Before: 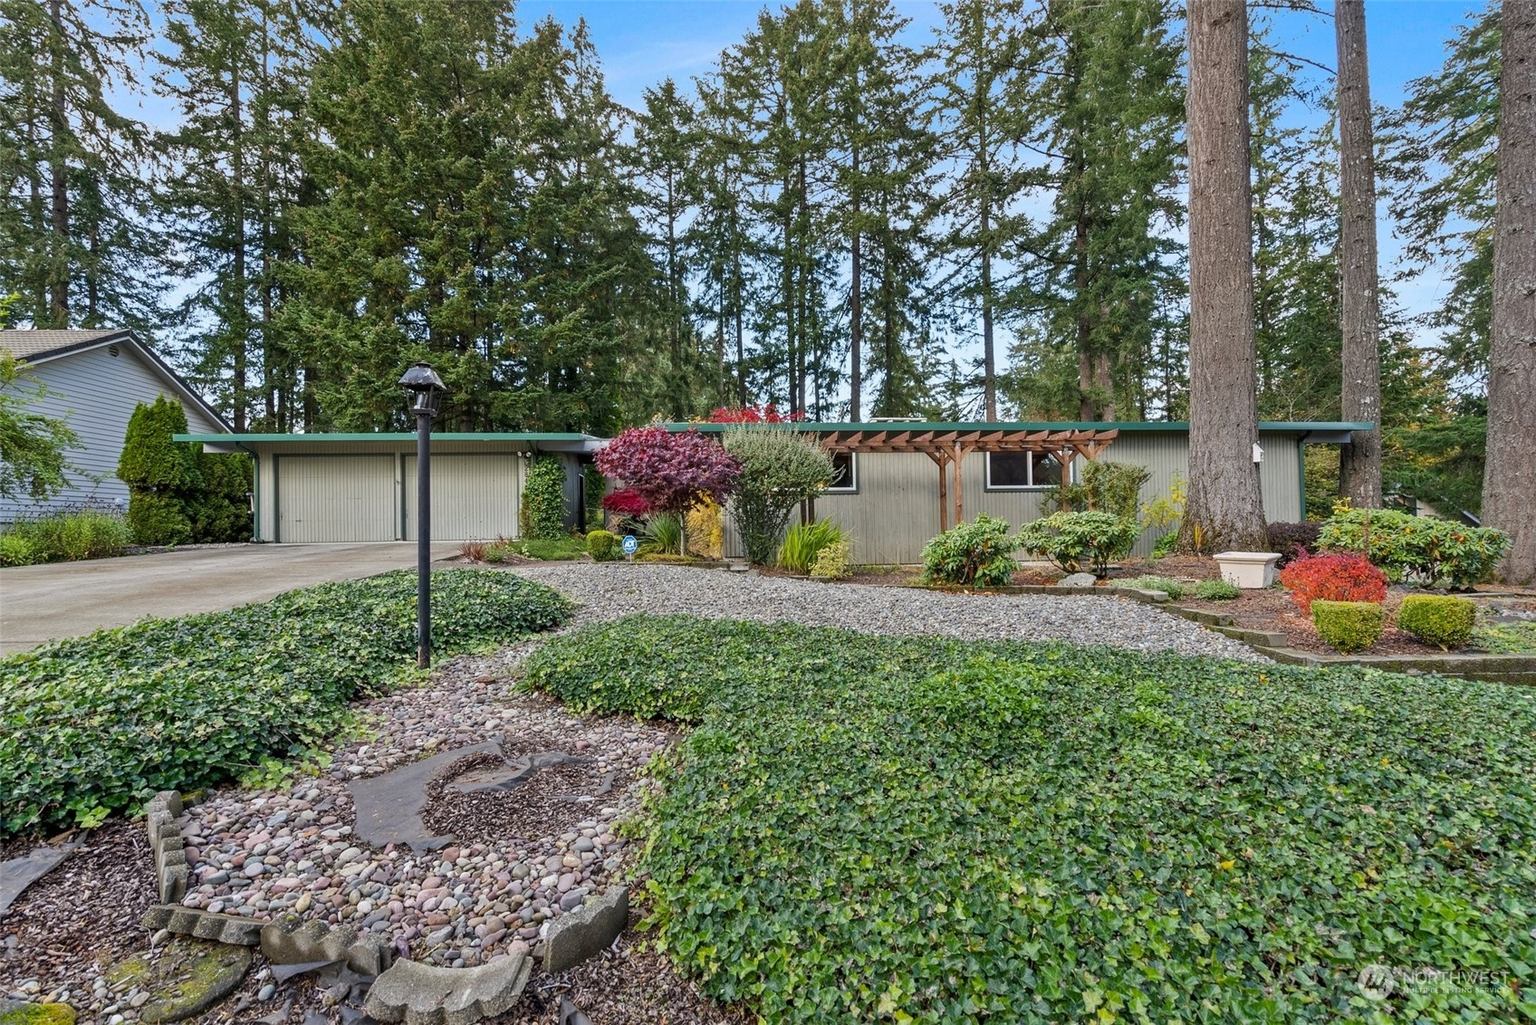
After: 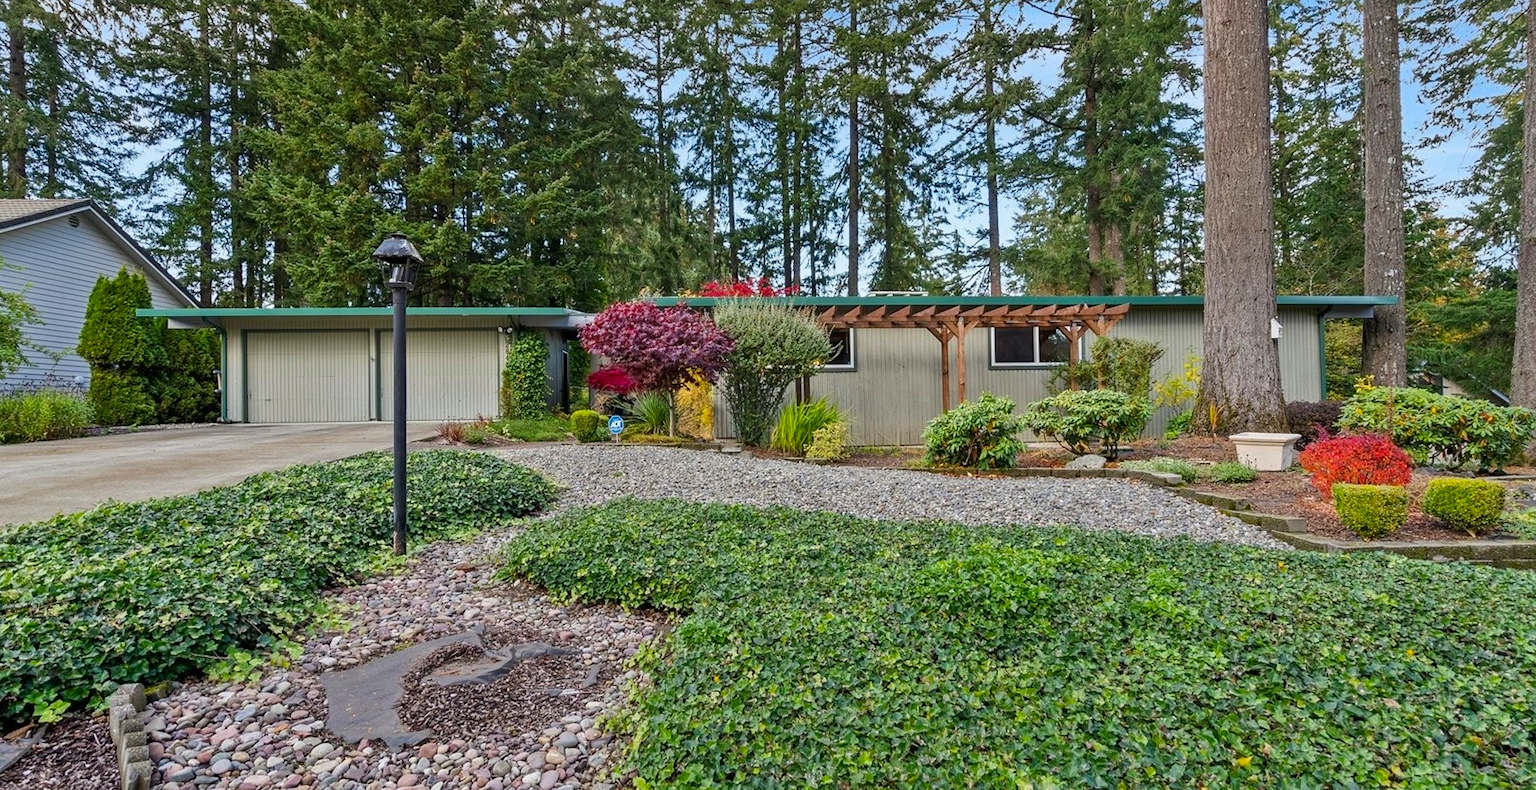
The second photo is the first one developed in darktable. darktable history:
color zones: curves: ch0 [(0, 0.613) (0.01, 0.613) (0.245, 0.448) (0.498, 0.529) (0.642, 0.665) (0.879, 0.777) (0.99, 0.613)]; ch1 [(0, 0) (0.143, 0) (0.286, 0) (0.429, 0) (0.571, 0) (0.714, 0) (0.857, 0)], mix -122.97%
crop and rotate: left 2.888%, top 13.703%, right 1.94%, bottom 12.813%
